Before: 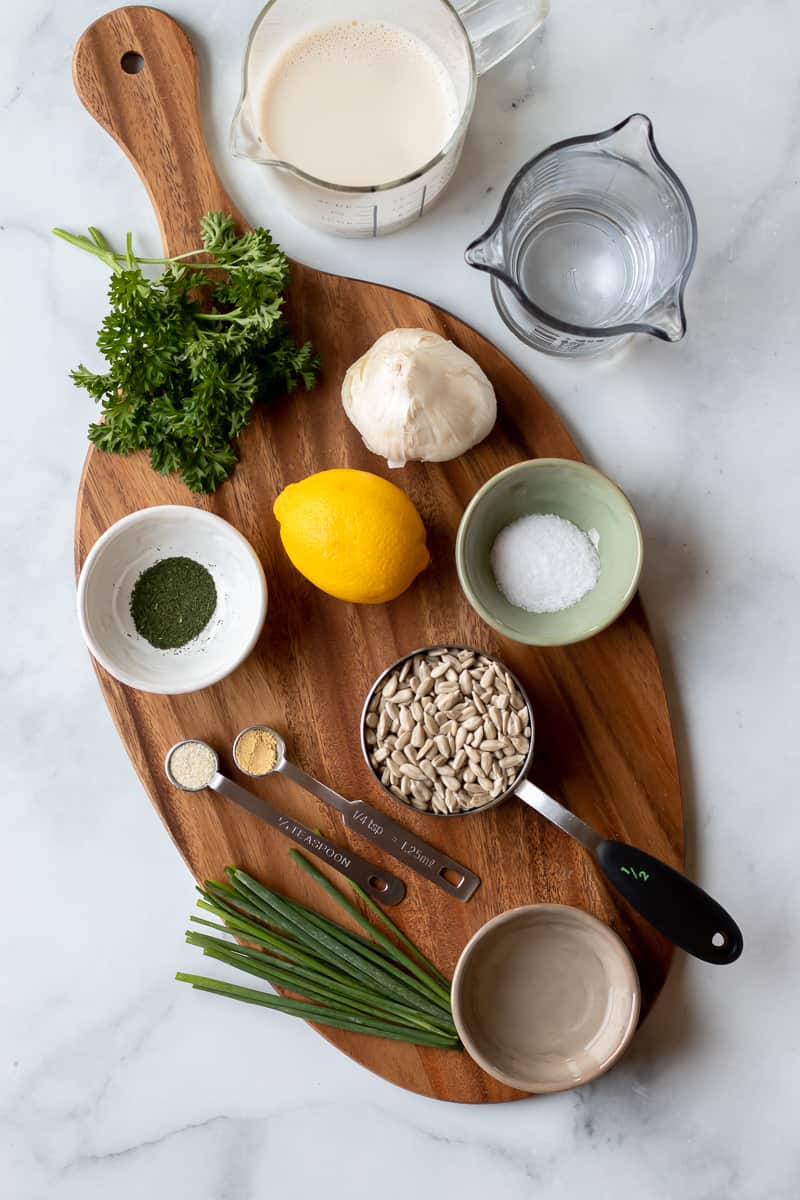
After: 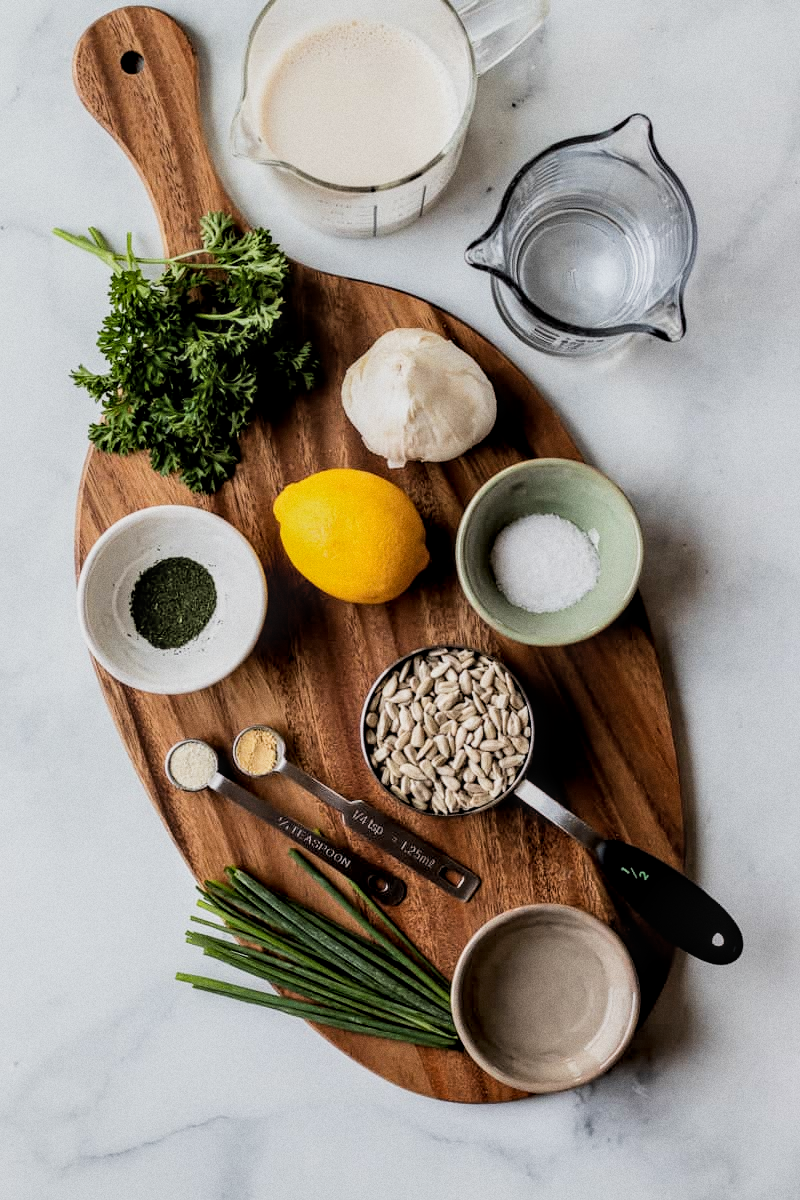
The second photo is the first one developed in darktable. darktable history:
filmic rgb: black relative exposure -5 EV, hardness 2.88, contrast 1.3, highlights saturation mix -30%
local contrast: detail 130%
grain: coarseness 0.09 ISO
